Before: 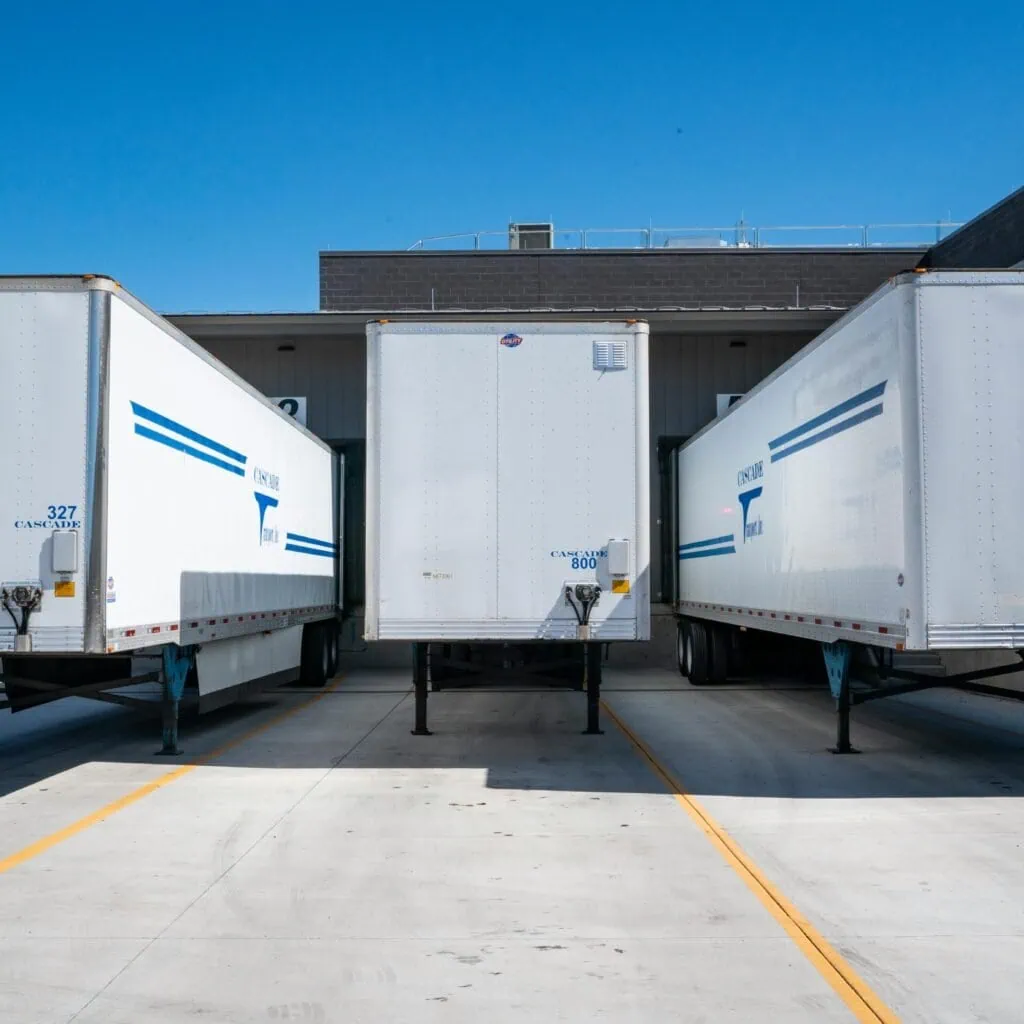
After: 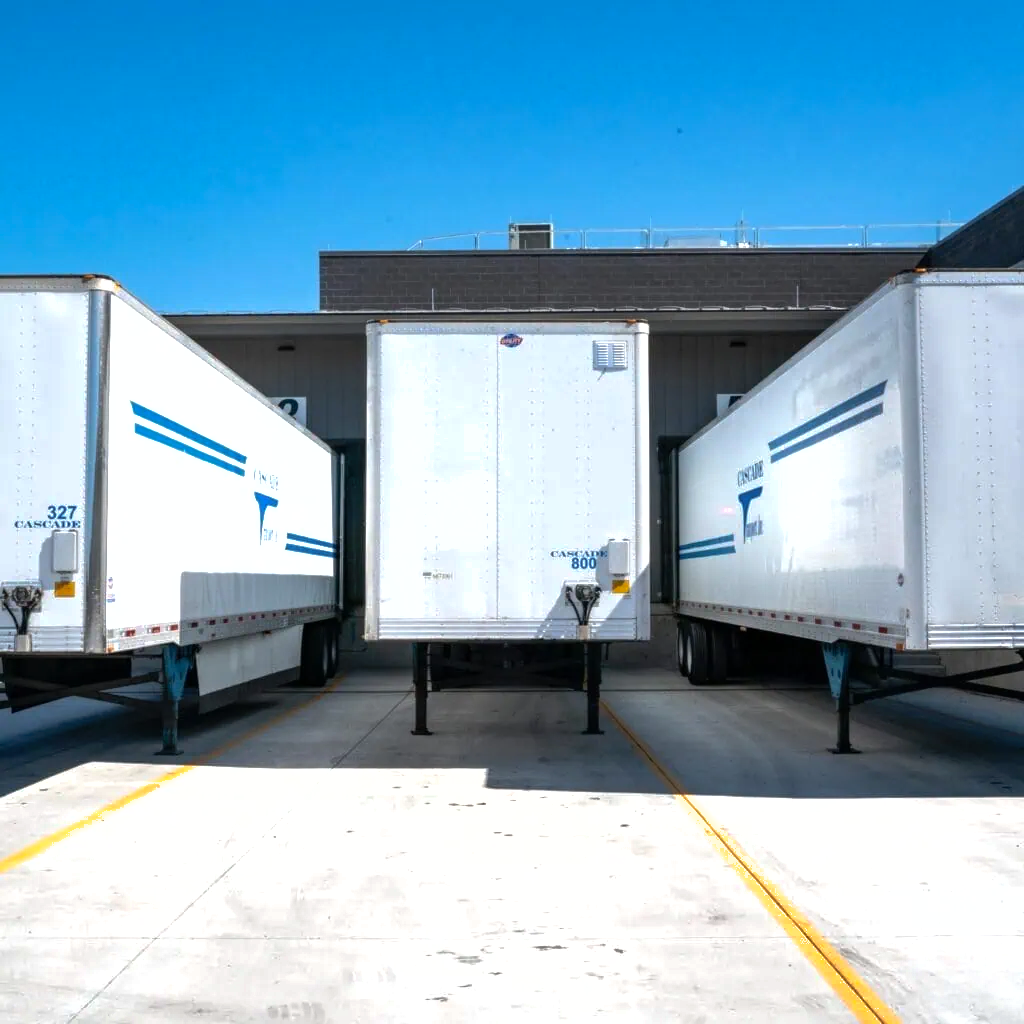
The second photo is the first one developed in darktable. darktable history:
shadows and highlights: on, module defaults
tone equalizer: -8 EV -0.75 EV, -7 EV -0.7 EV, -6 EV -0.6 EV, -5 EV -0.4 EV, -3 EV 0.4 EV, -2 EV 0.6 EV, -1 EV 0.7 EV, +0 EV 0.75 EV, edges refinement/feathering 500, mask exposure compensation -1.57 EV, preserve details no
